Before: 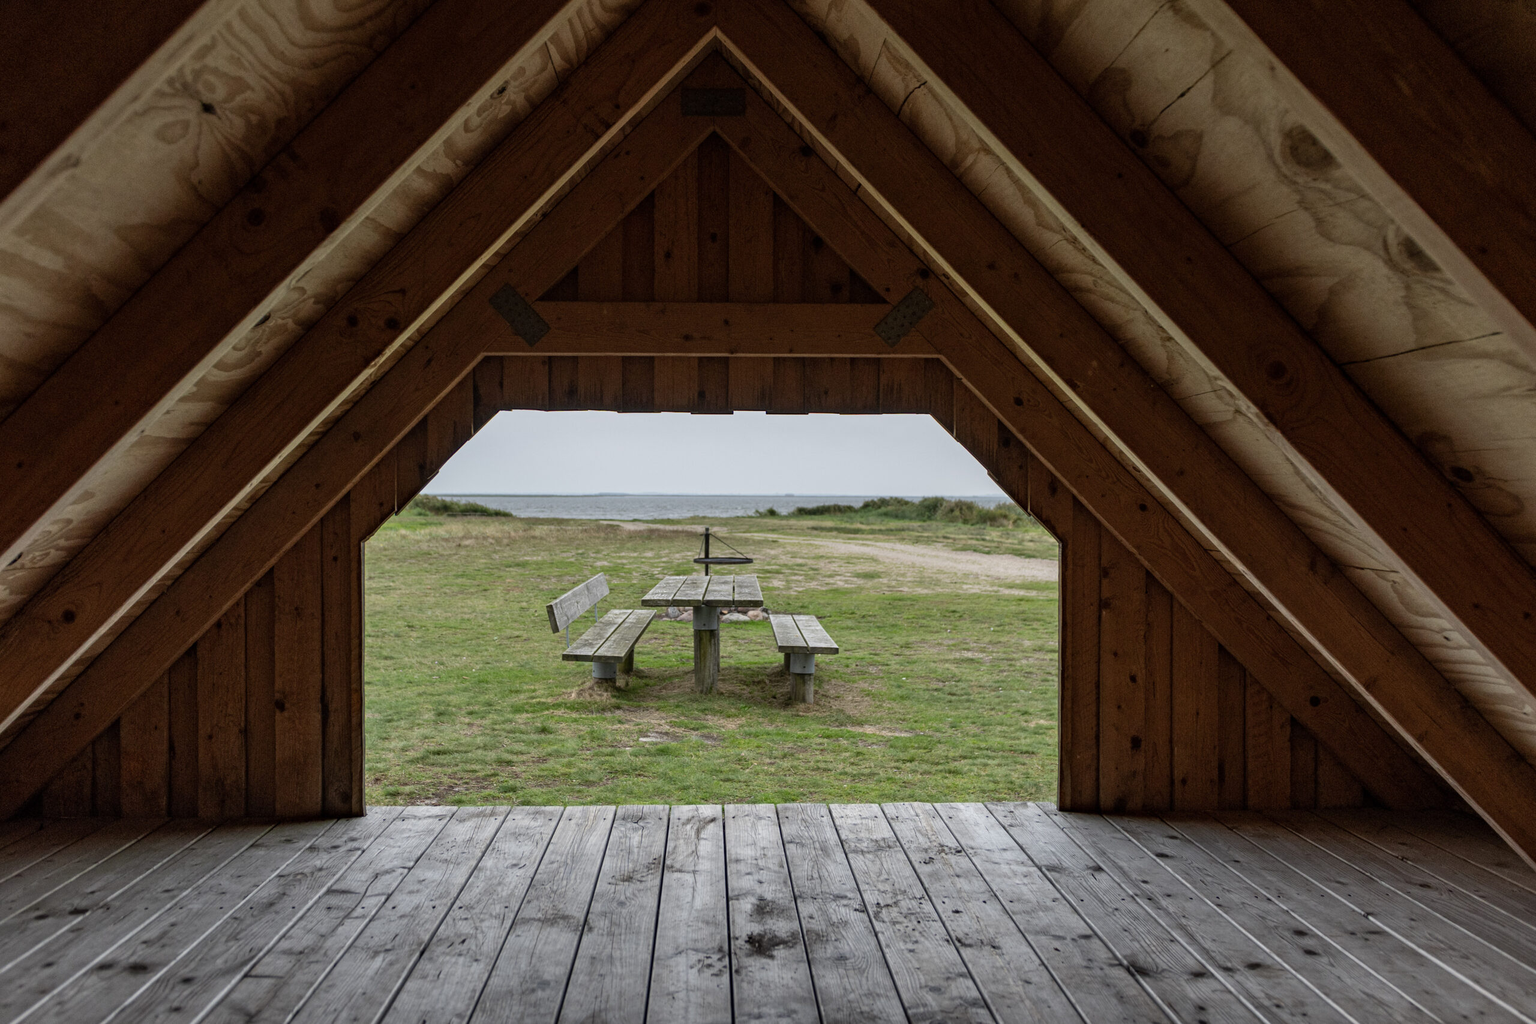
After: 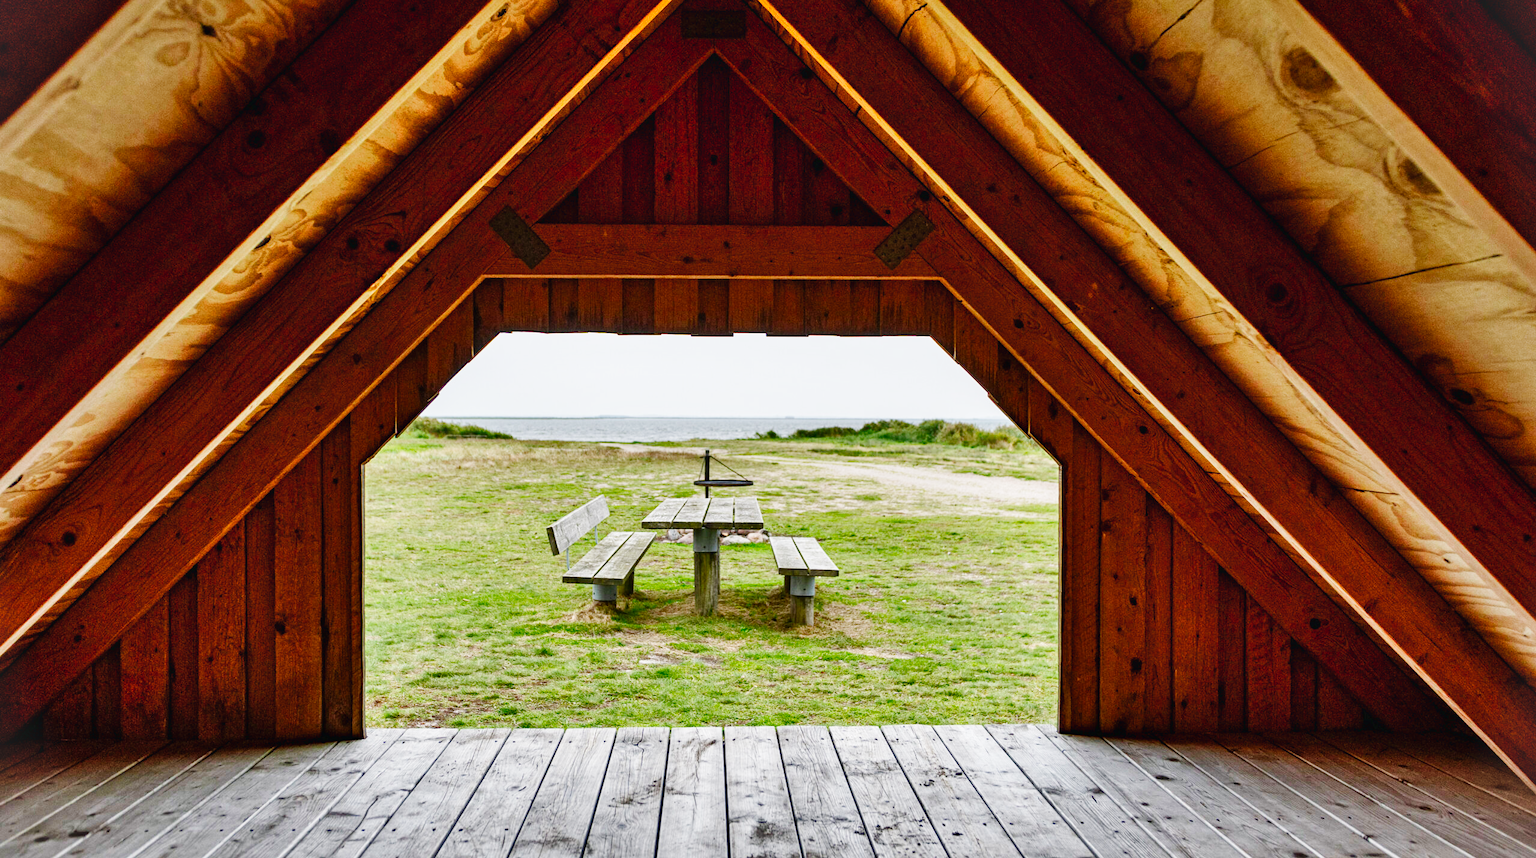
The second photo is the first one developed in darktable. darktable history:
crop: top 7.625%, bottom 8.027%
color balance rgb: shadows lift › chroma 1%, shadows lift › hue 113°, highlights gain › chroma 0.2%, highlights gain › hue 333°, perceptual saturation grading › global saturation 20%, perceptual saturation grading › highlights -50%, perceptual saturation grading › shadows 25%, contrast -10%
shadows and highlights: soften with gaussian
base curve: curves: ch0 [(0, 0.003) (0.001, 0.002) (0.006, 0.004) (0.02, 0.022) (0.048, 0.086) (0.094, 0.234) (0.162, 0.431) (0.258, 0.629) (0.385, 0.8) (0.548, 0.918) (0.751, 0.988) (1, 1)], preserve colors none
vignetting: fall-off start 100%, brightness 0.05, saturation 0
